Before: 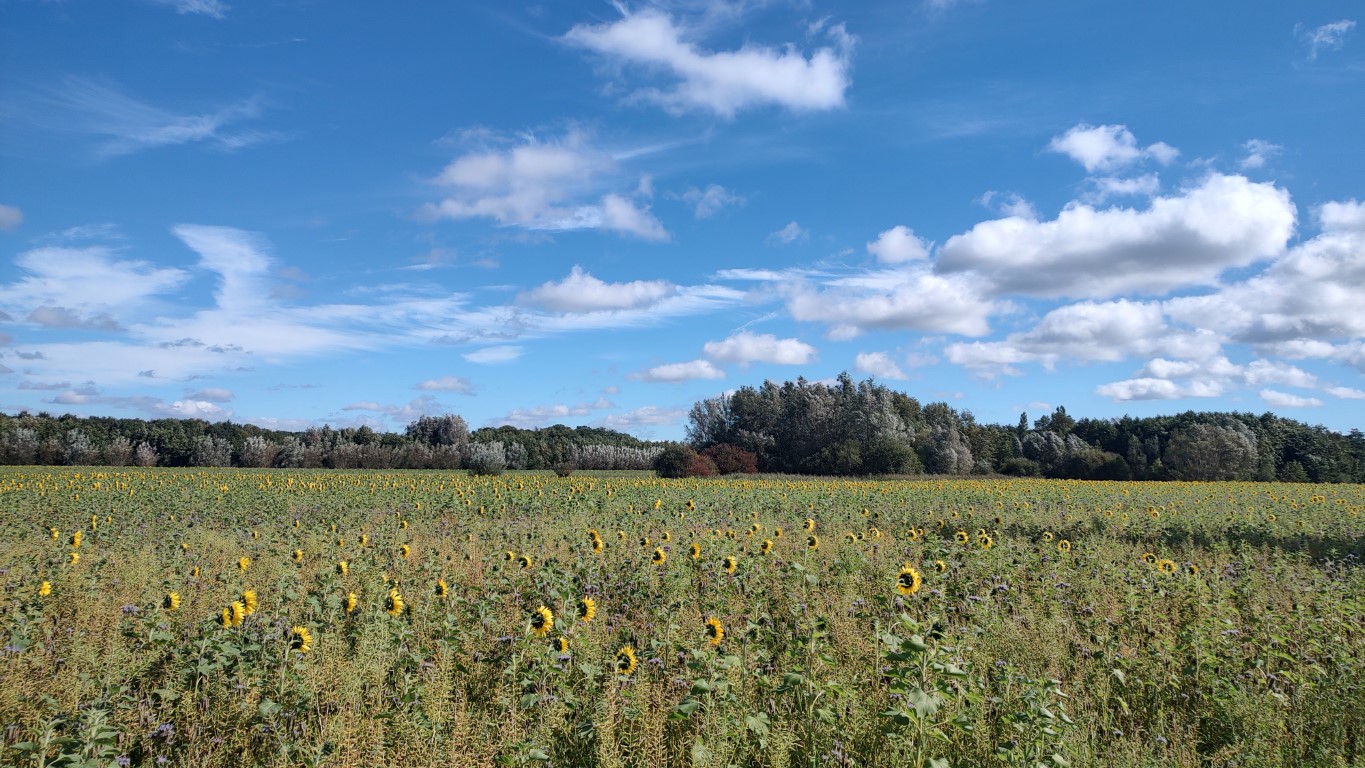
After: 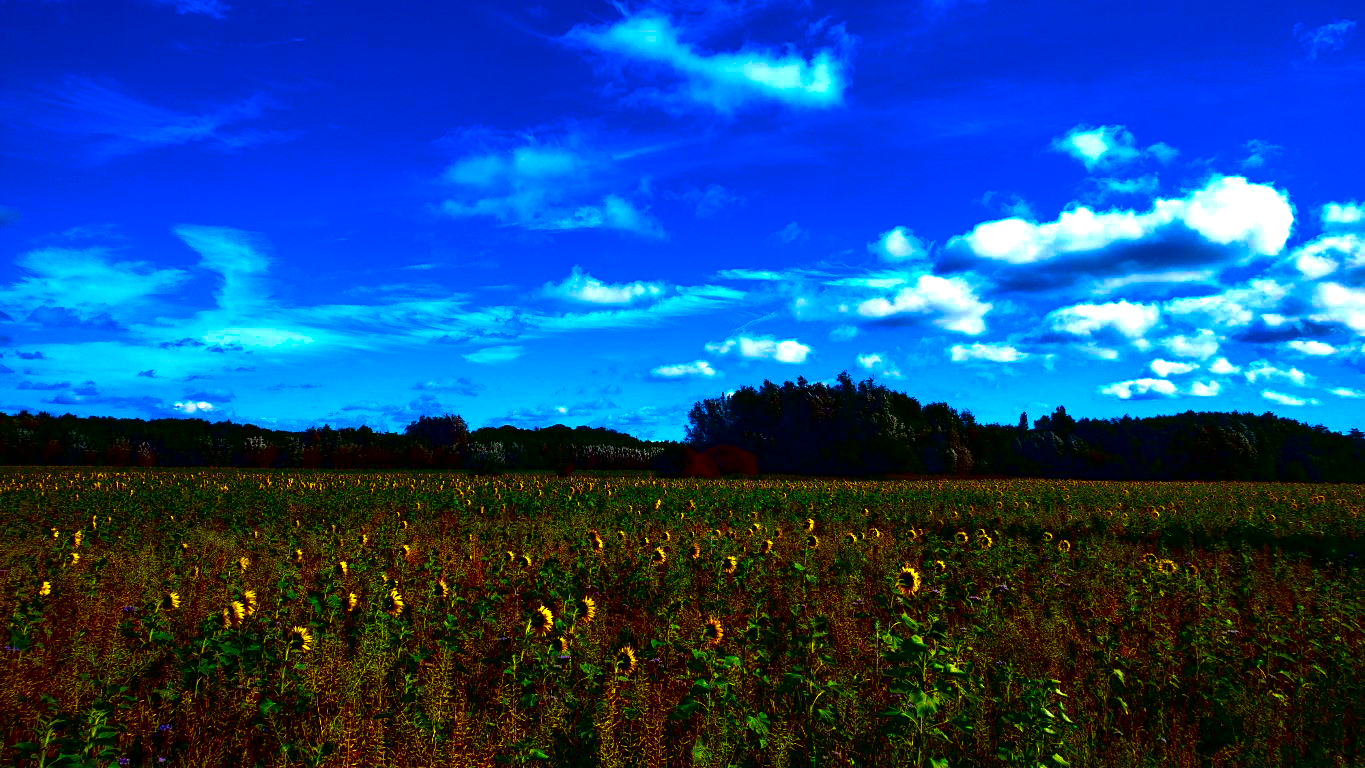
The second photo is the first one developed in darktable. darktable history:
color balance rgb: linear chroma grading › global chroma 40.15%, perceptual saturation grading › global saturation 60.58%, perceptual saturation grading › highlights 20.44%, perceptual saturation grading › shadows -50.36%, perceptual brilliance grading › highlights 2.19%, perceptual brilliance grading › mid-tones -50.36%, perceptual brilliance grading › shadows -50.36%
exposure: black level correction 0.001, exposure 0.5 EV, compensate exposure bias true, compensate highlight preservation false
contrast brightness saturation: brightness -1, saturation 1
